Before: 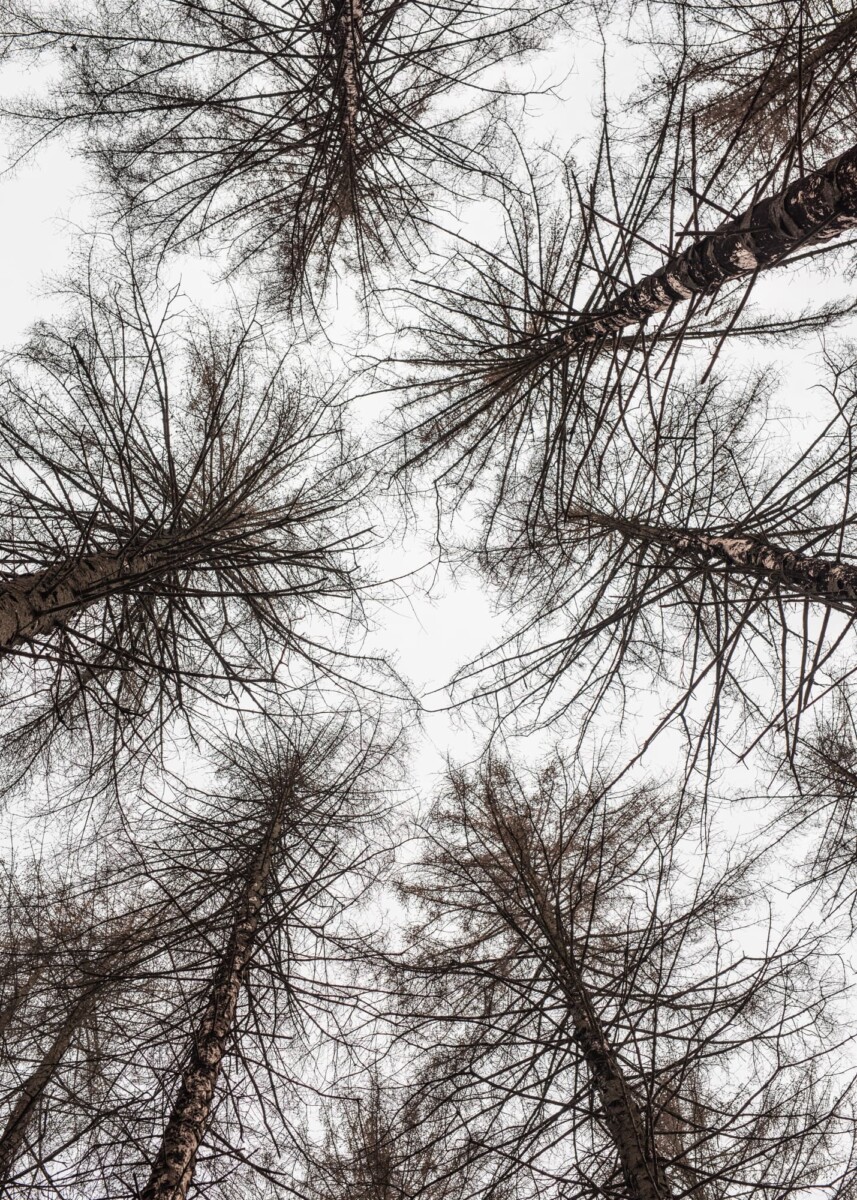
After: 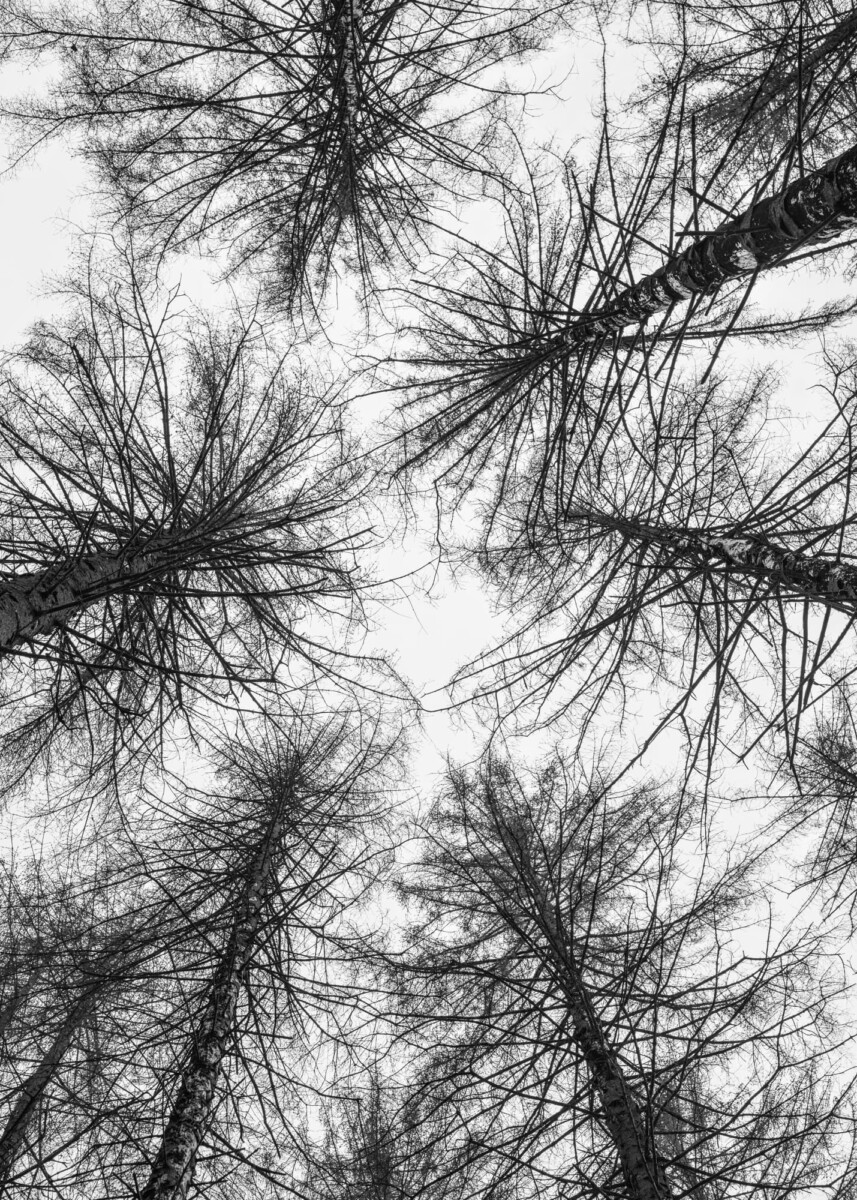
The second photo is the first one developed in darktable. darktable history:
white balance: red 1.188, blue 1.11
monochrome: a -11.7, b 1.62, size 0.5, highlights 0.38
